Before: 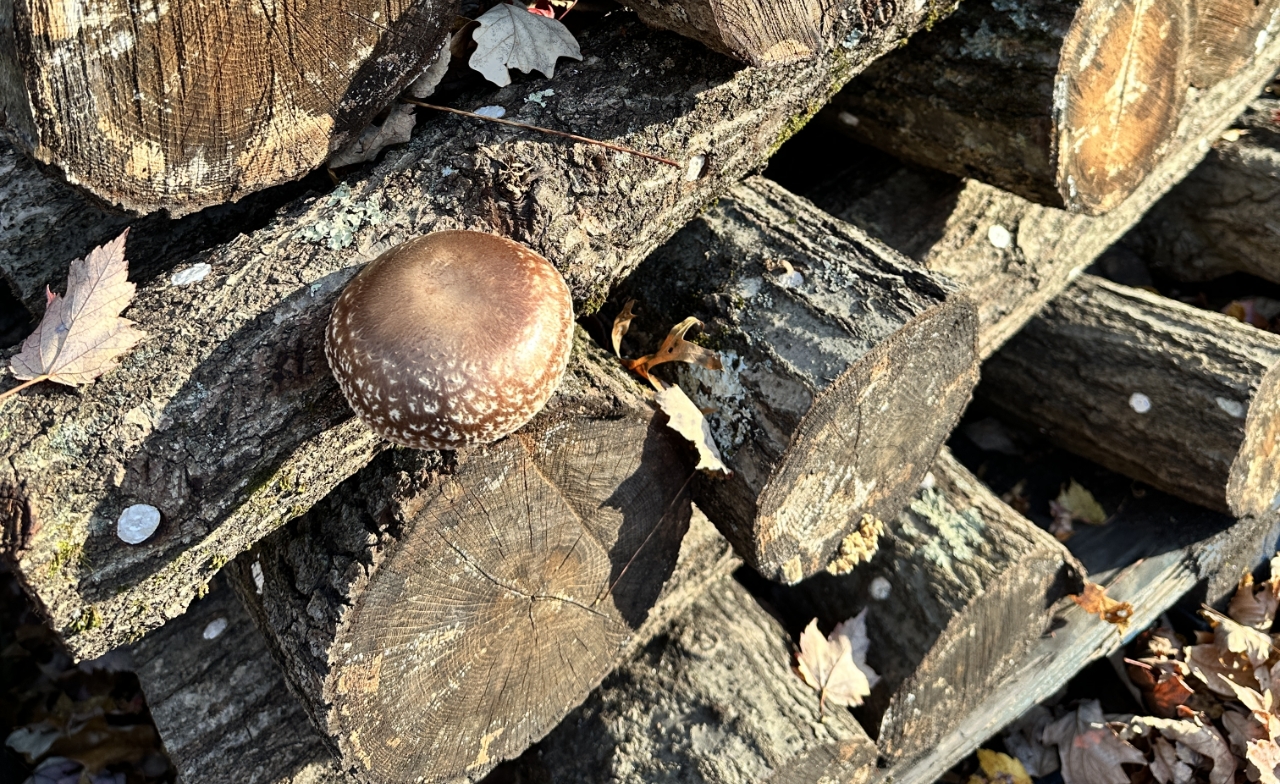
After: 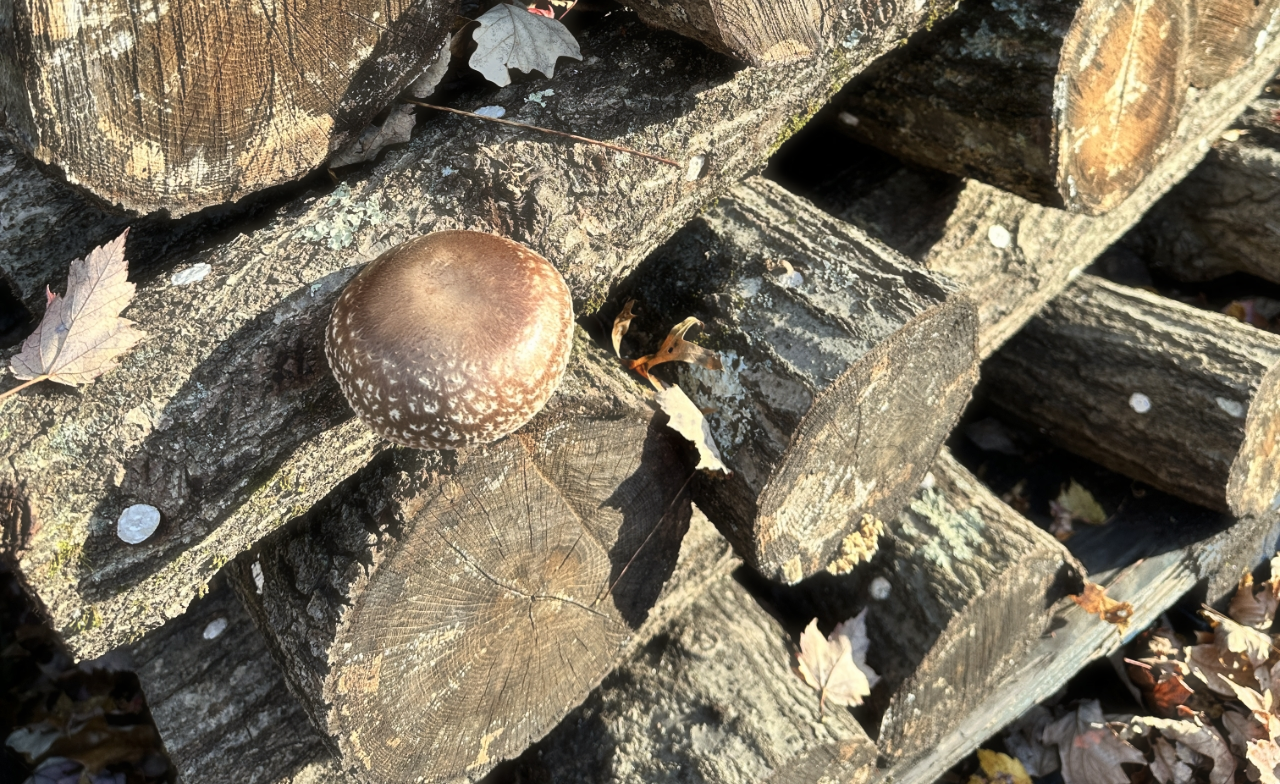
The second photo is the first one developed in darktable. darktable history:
haze removal: strength -0.103, compatibility mode true, adaptive false
